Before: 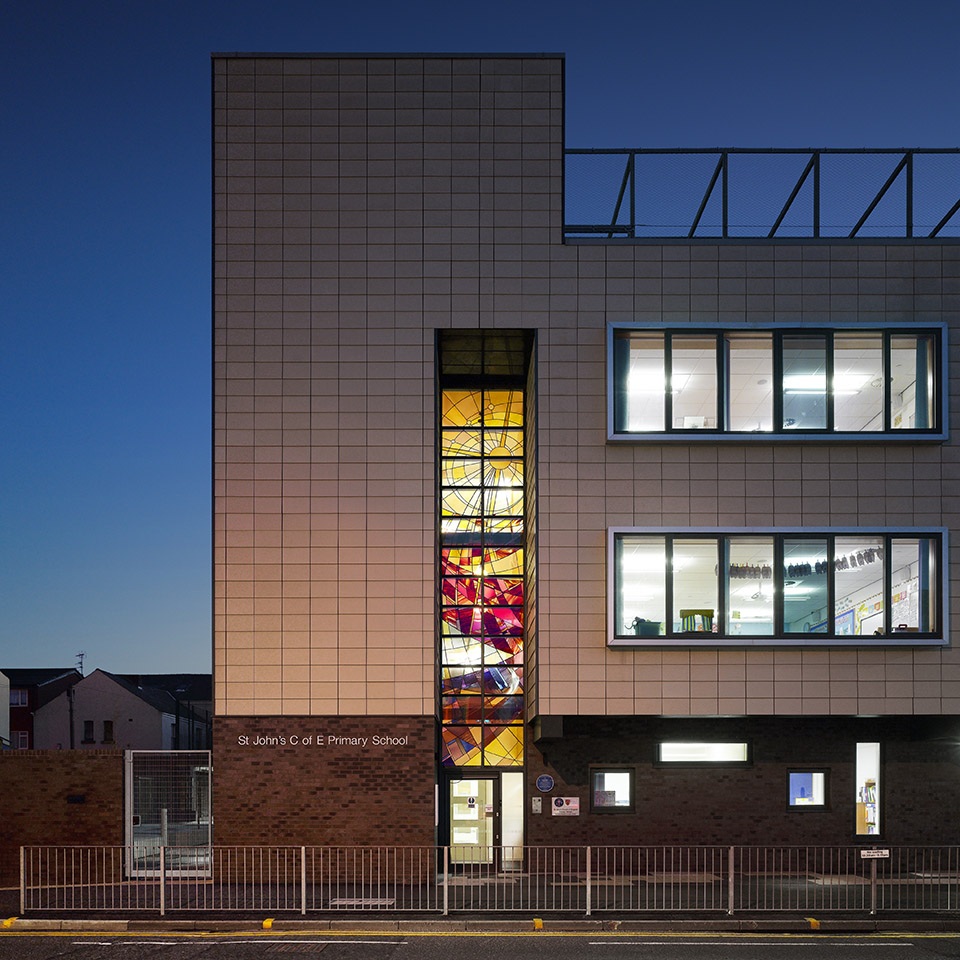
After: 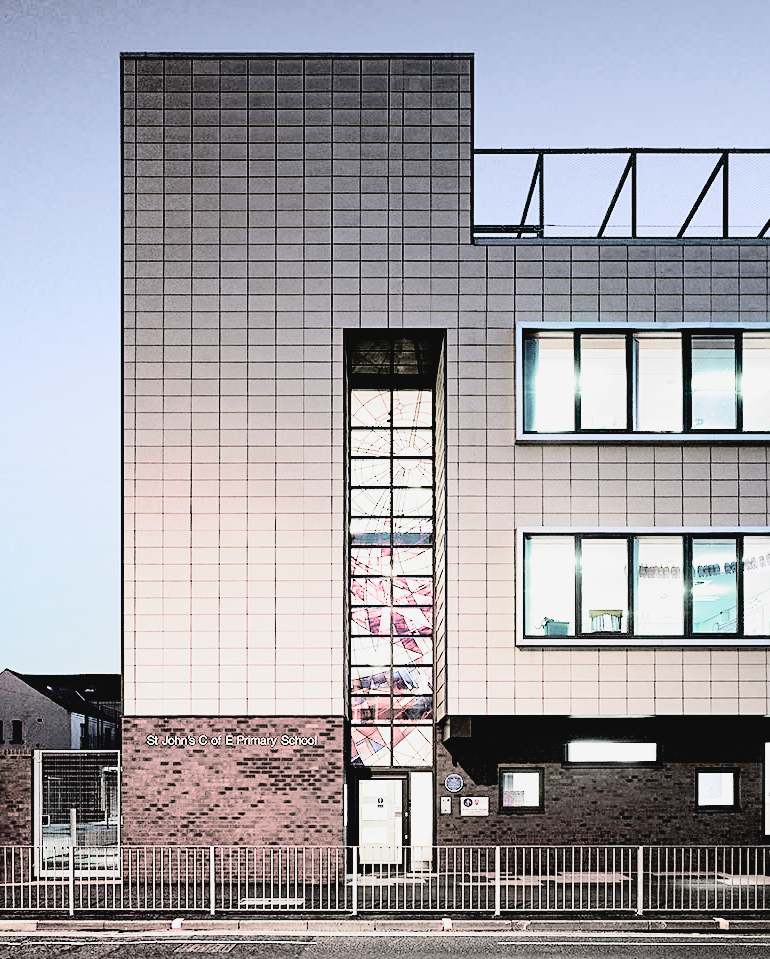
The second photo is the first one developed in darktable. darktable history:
color balance rgb: perceptual saturation grading › global saturation 9.708%
crop and rotate: left 9.534%, right 10.238%
haze removal: compatibility mode true, adaptive false
tone curve: curves: ch0 [(0, 0.037) (0.045, 0.055) (0.155, 0.138) (0.29, 0.325) (0.428, 0.513) (0.604, 0.71) (0.824, 0.882) (1, 0.965)]; ch1 [(0, 0) (0.339, 0.334) (0.445, 0.419) (0.476, 0.454) (0.498, 0.498) (0.53, 0.515) (0.557, 0.556) (0.609, 0.649) (0.716, 0.746) (1, 1)]; ch2 [(0, 0) (0.327, 0.318) (0.417, 0.426) (0.46, 0.453) (0.502, 0.5) (0.526, 0.52) (0.554, 0.541) (0.626, 0.65) (0.749, 0.746) (1, 1)], color space Lab, independent channels, preserve colors none
sharpen: radius 1.905, amount 0.413, threshold 1.479
exposure: black level correction 0.006, exposure 2.08 EV, compensate highlight preservation false
filmic rgb: black relative exposure -5.08 EV, white relative exposure 3.97 EV, hardness 2.9, contrast 1.203, highlights saturation mix -28.96%, color science v5 (2021), contrast in shadows safe, contrast in highlights safe
